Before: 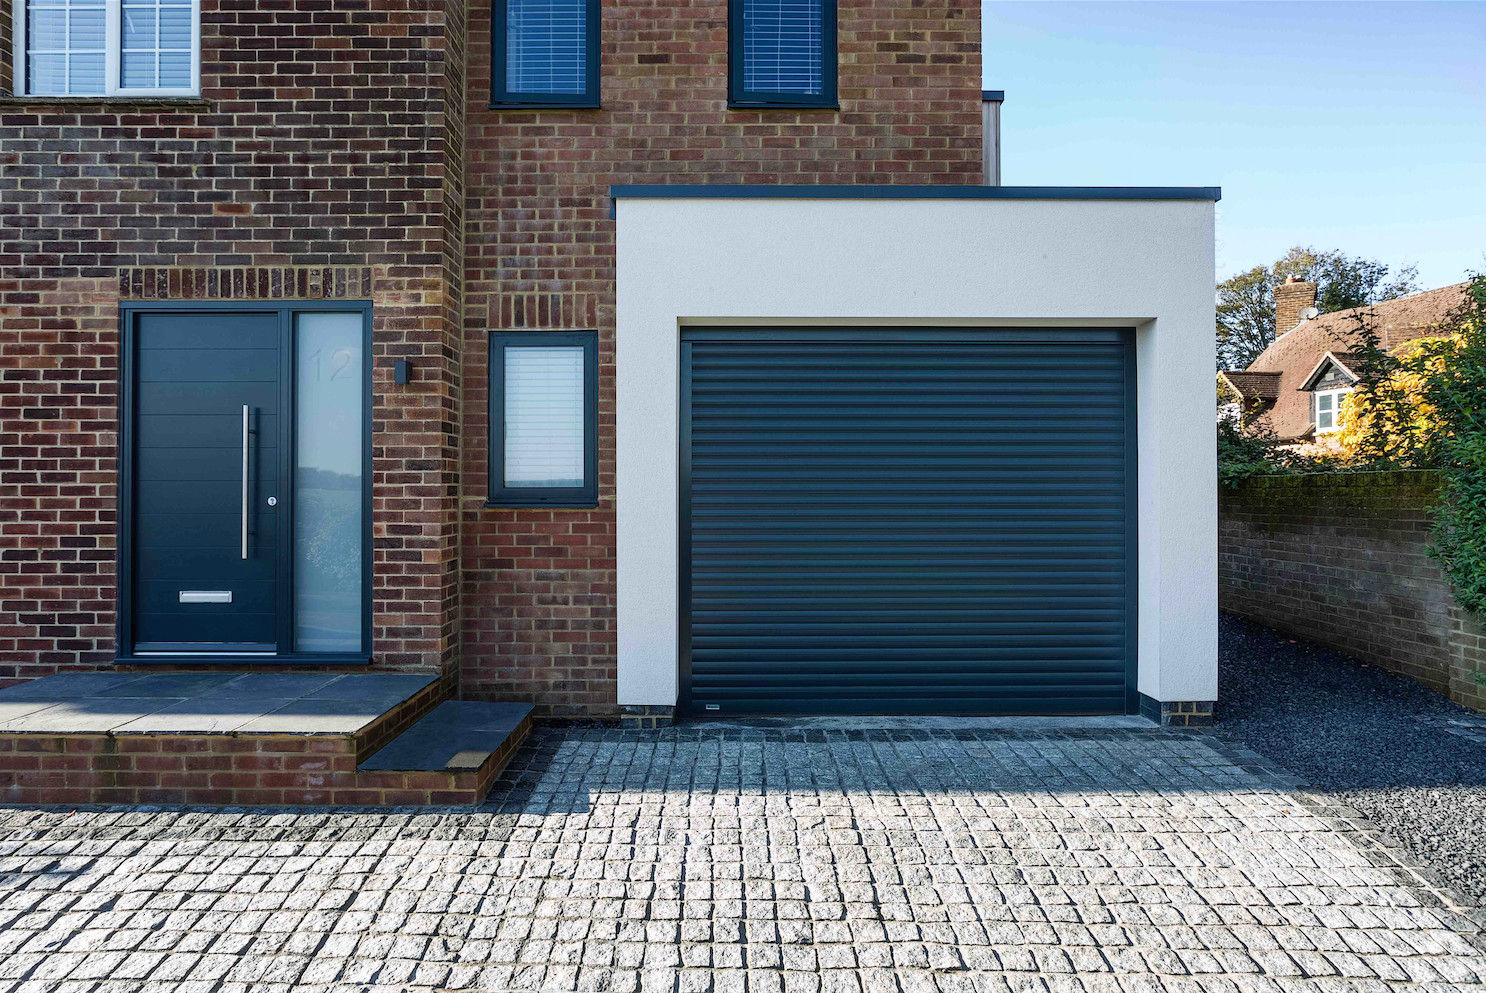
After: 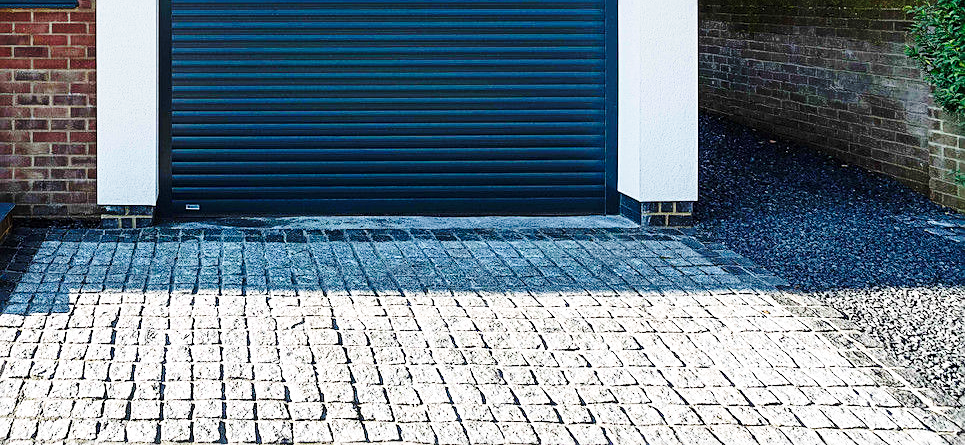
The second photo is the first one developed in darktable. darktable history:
crop and rotate: left 35.059%, top 50.355%, bottom 4.801%
base curve: curves: ch0 [(0, 0) (0.036, 0.037) (0.121, 0.228) (0.46, 0.76) (0.859, 0.983) (1, 1)], preserve colors none
sharpen: on, module defaults
